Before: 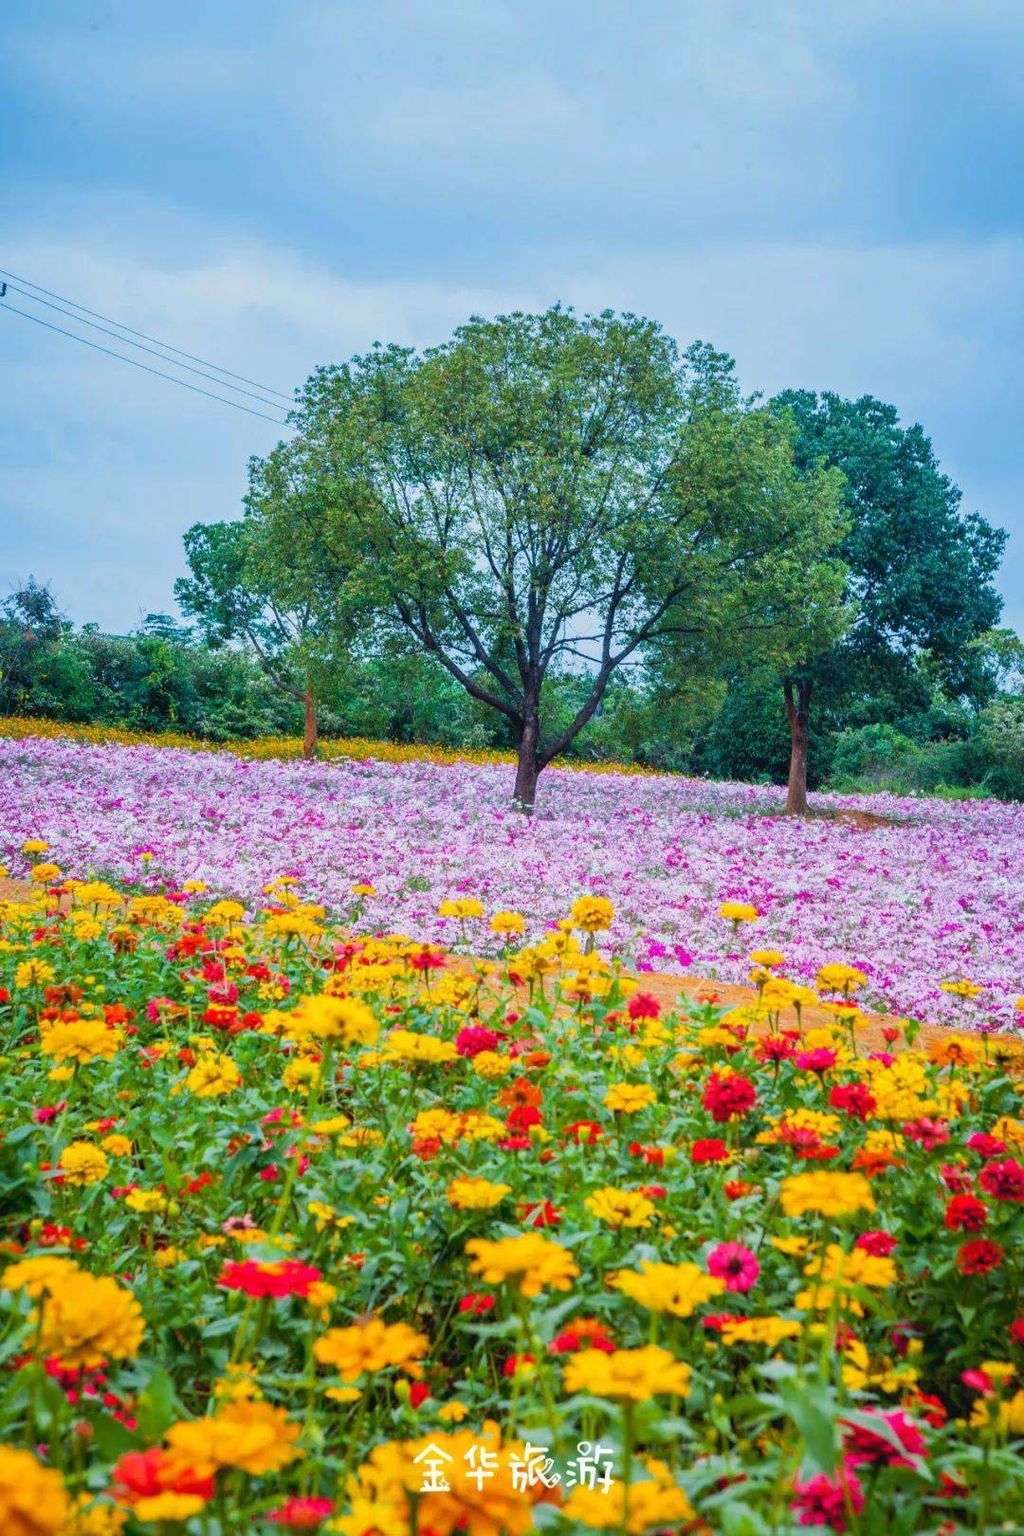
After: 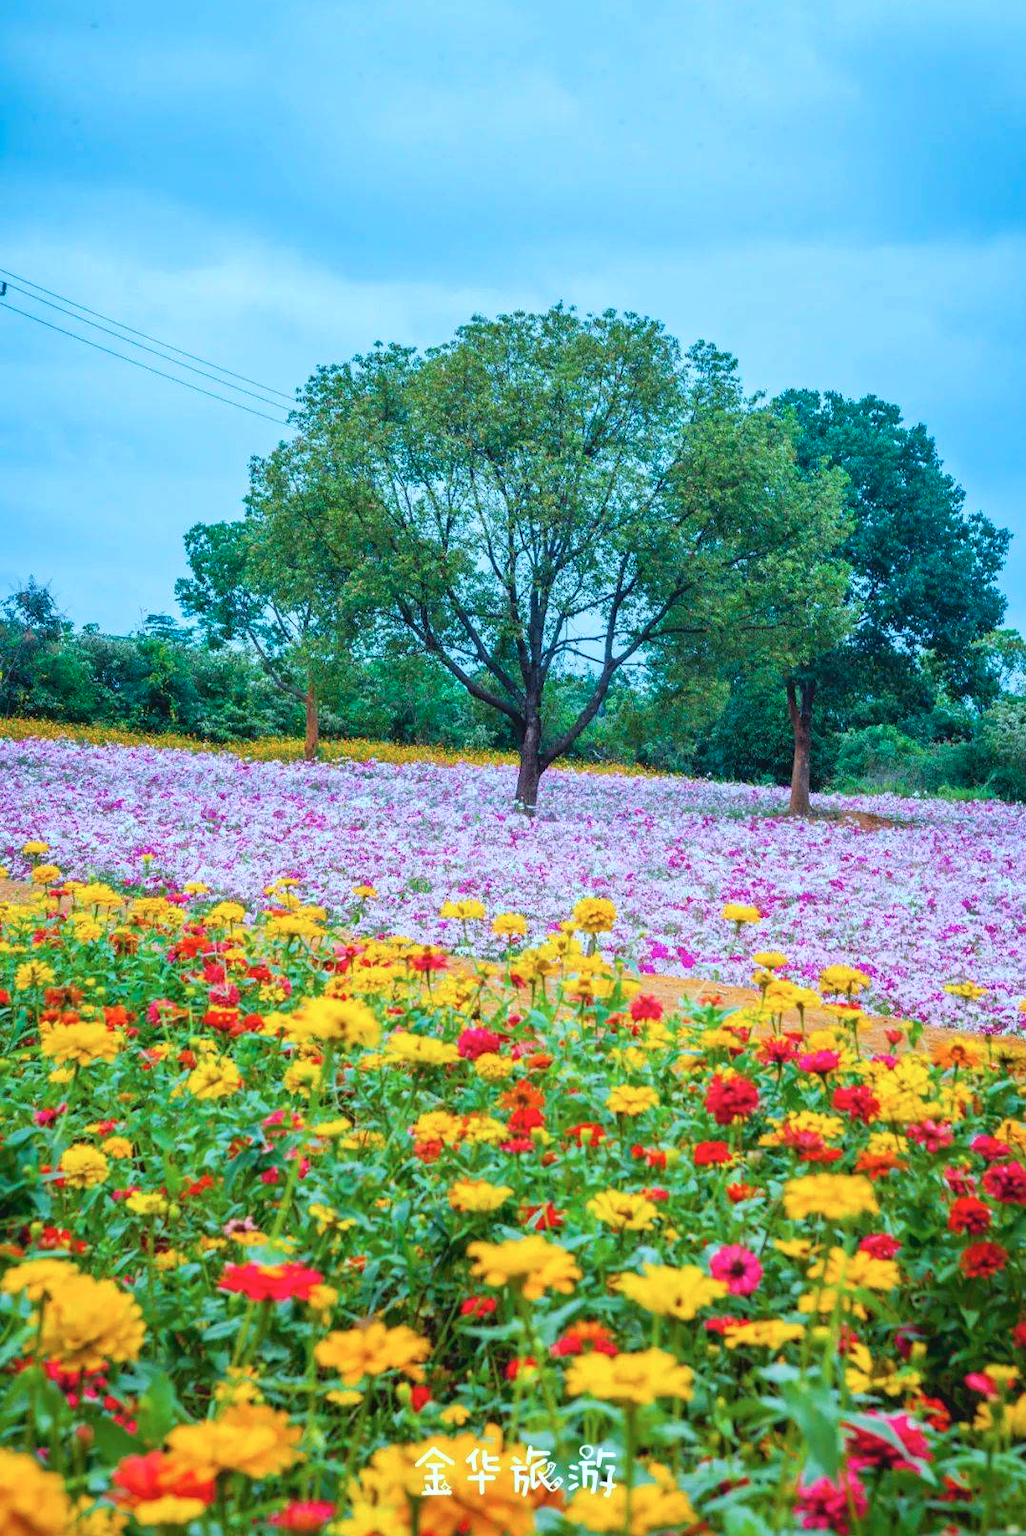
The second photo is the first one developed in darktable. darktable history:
crop: top 0.184%, bottom 0.155%
exposure: black level correction 0, exposure 0.2 EV, compensate highlight preservation false
color correction: highlights a* -9.9, highlights b* -10.55
